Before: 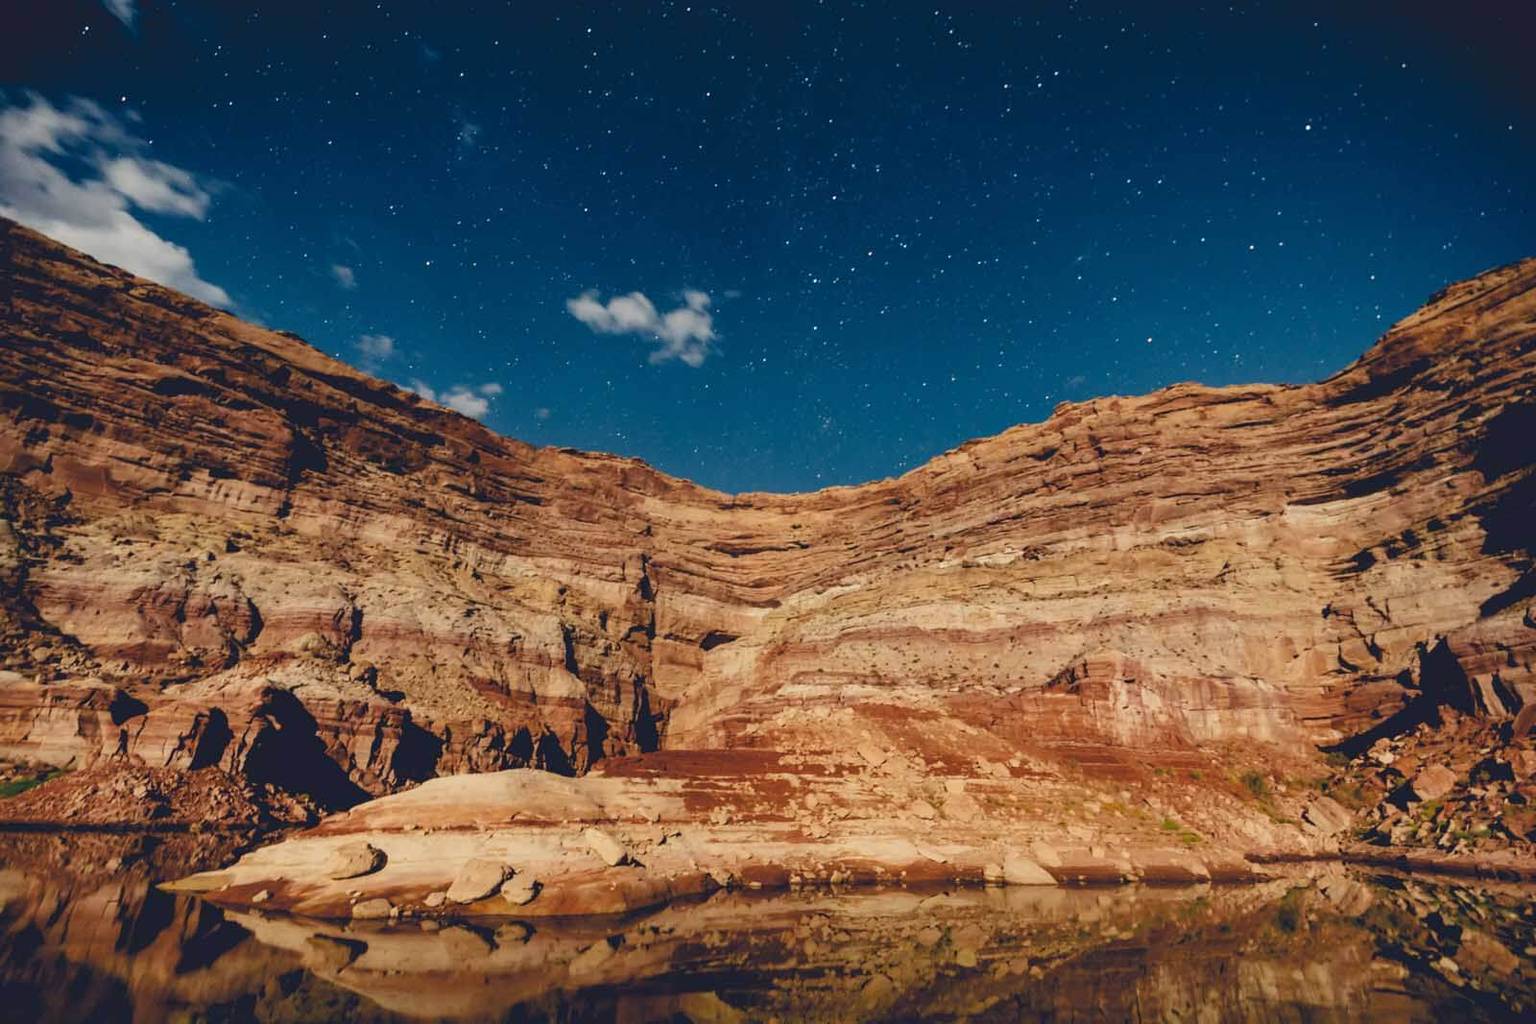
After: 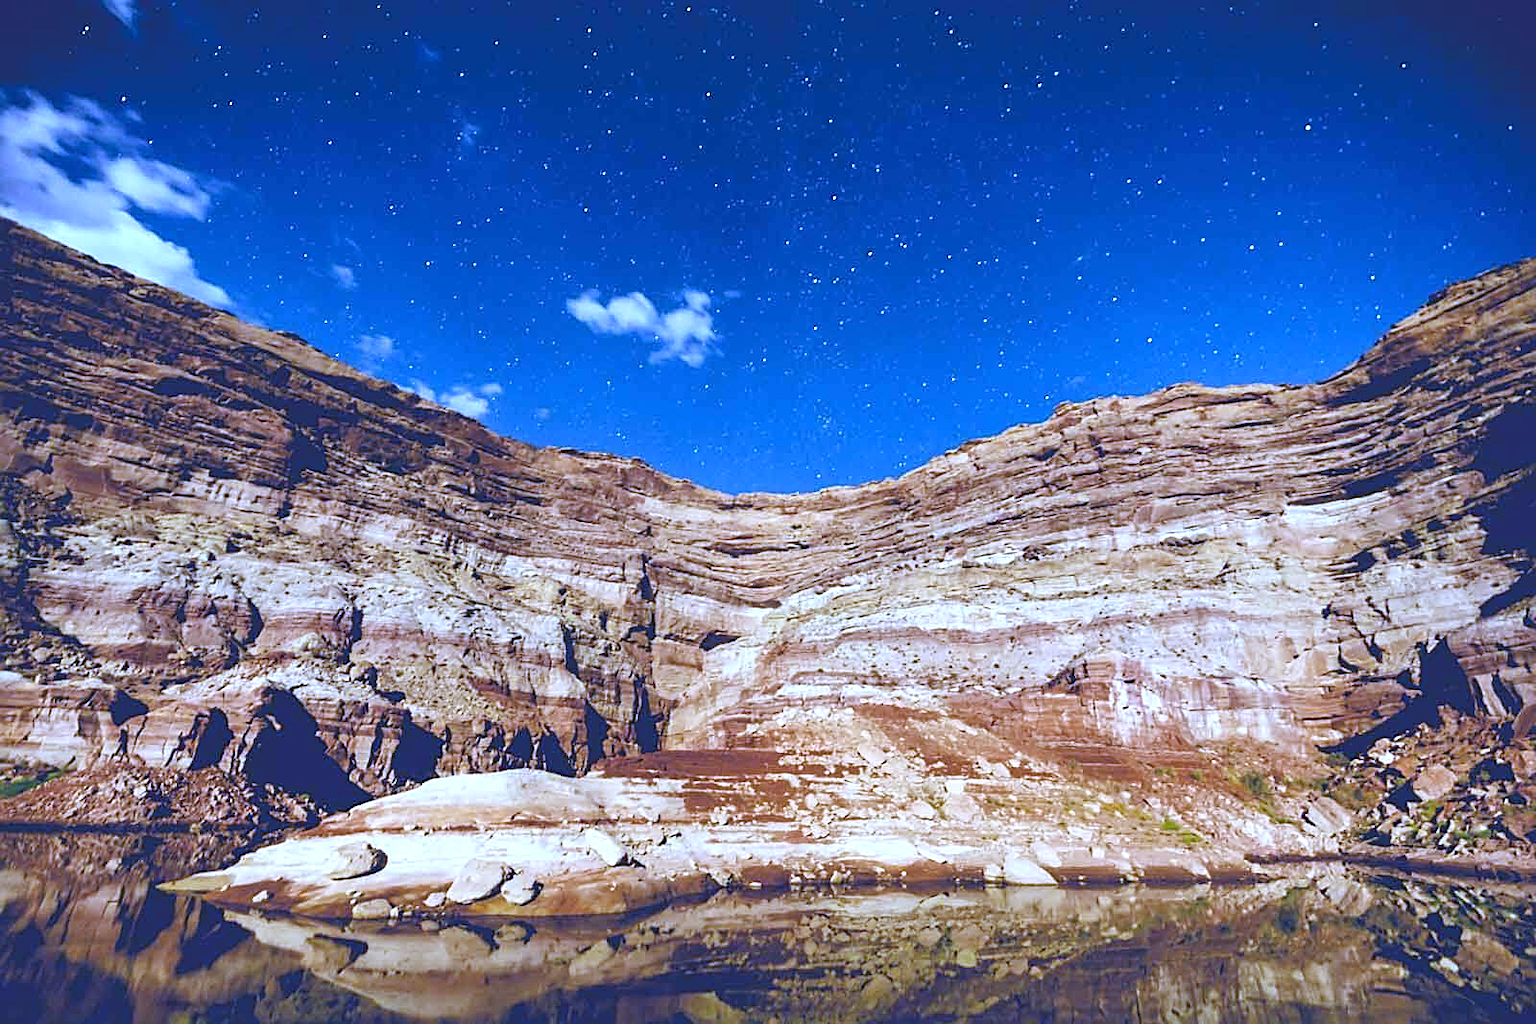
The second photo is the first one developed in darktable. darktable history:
white balance: red 0.766, blue 1.537
sharpen: on, module defaults
exposure: exposure 1 EV, compensate highlight preservation false
